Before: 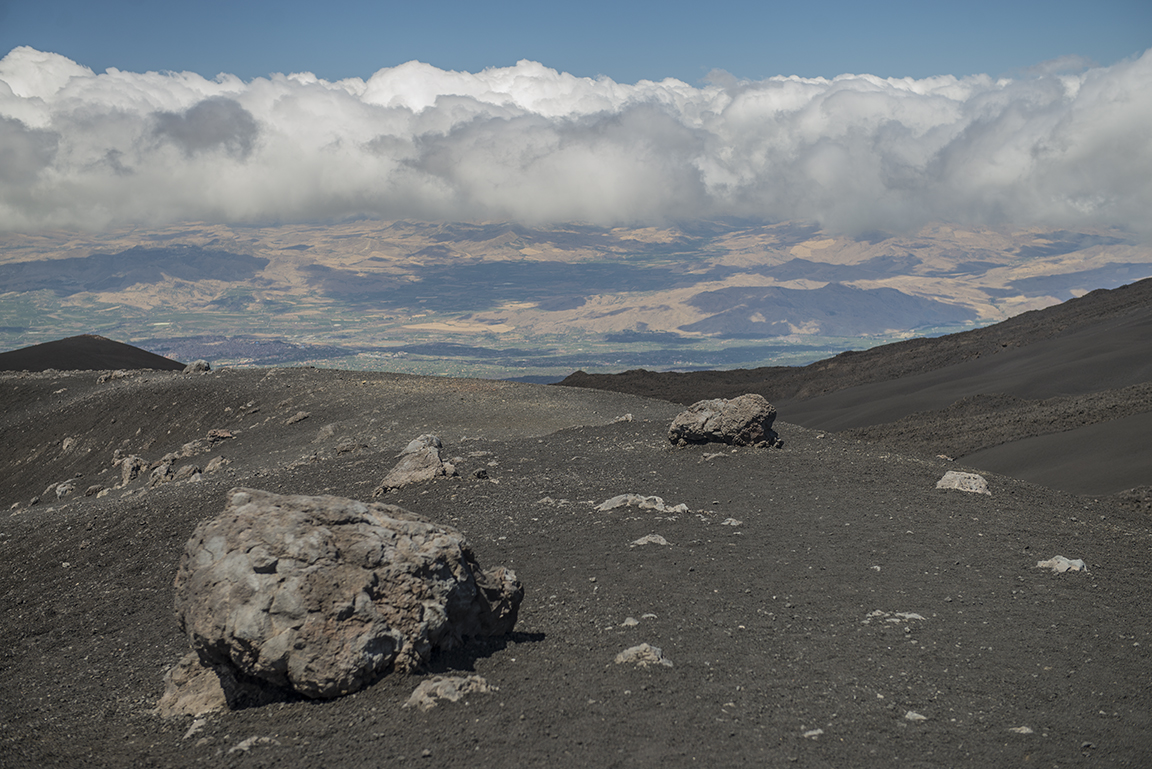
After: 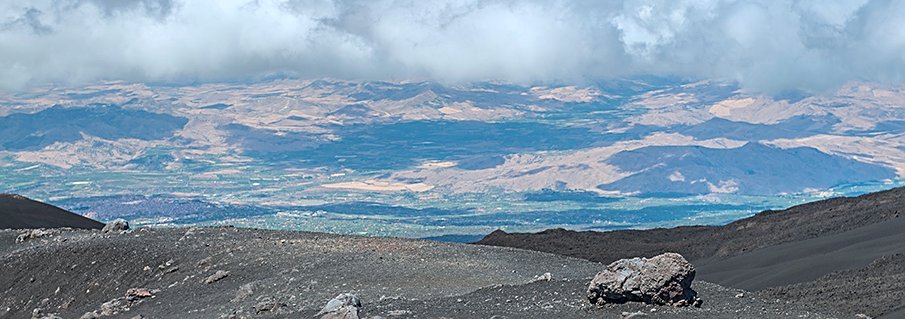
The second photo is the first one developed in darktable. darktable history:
color calibration: output R [0.972, 0.068, -0.094, 0], output G [-0.178, 1.216, -0.086, 0], output B [0.095, -0.136, 0.98, 0], illuminant custom, x 0.371, y 0.381, temperature 4283.16 K
exposure: exposure 0.6 EV, compensate highlight preservation false
crop: left 7.036%, top 18.398%, right 14.379%, bottom 40.043%
sharpen: on, module defaults
